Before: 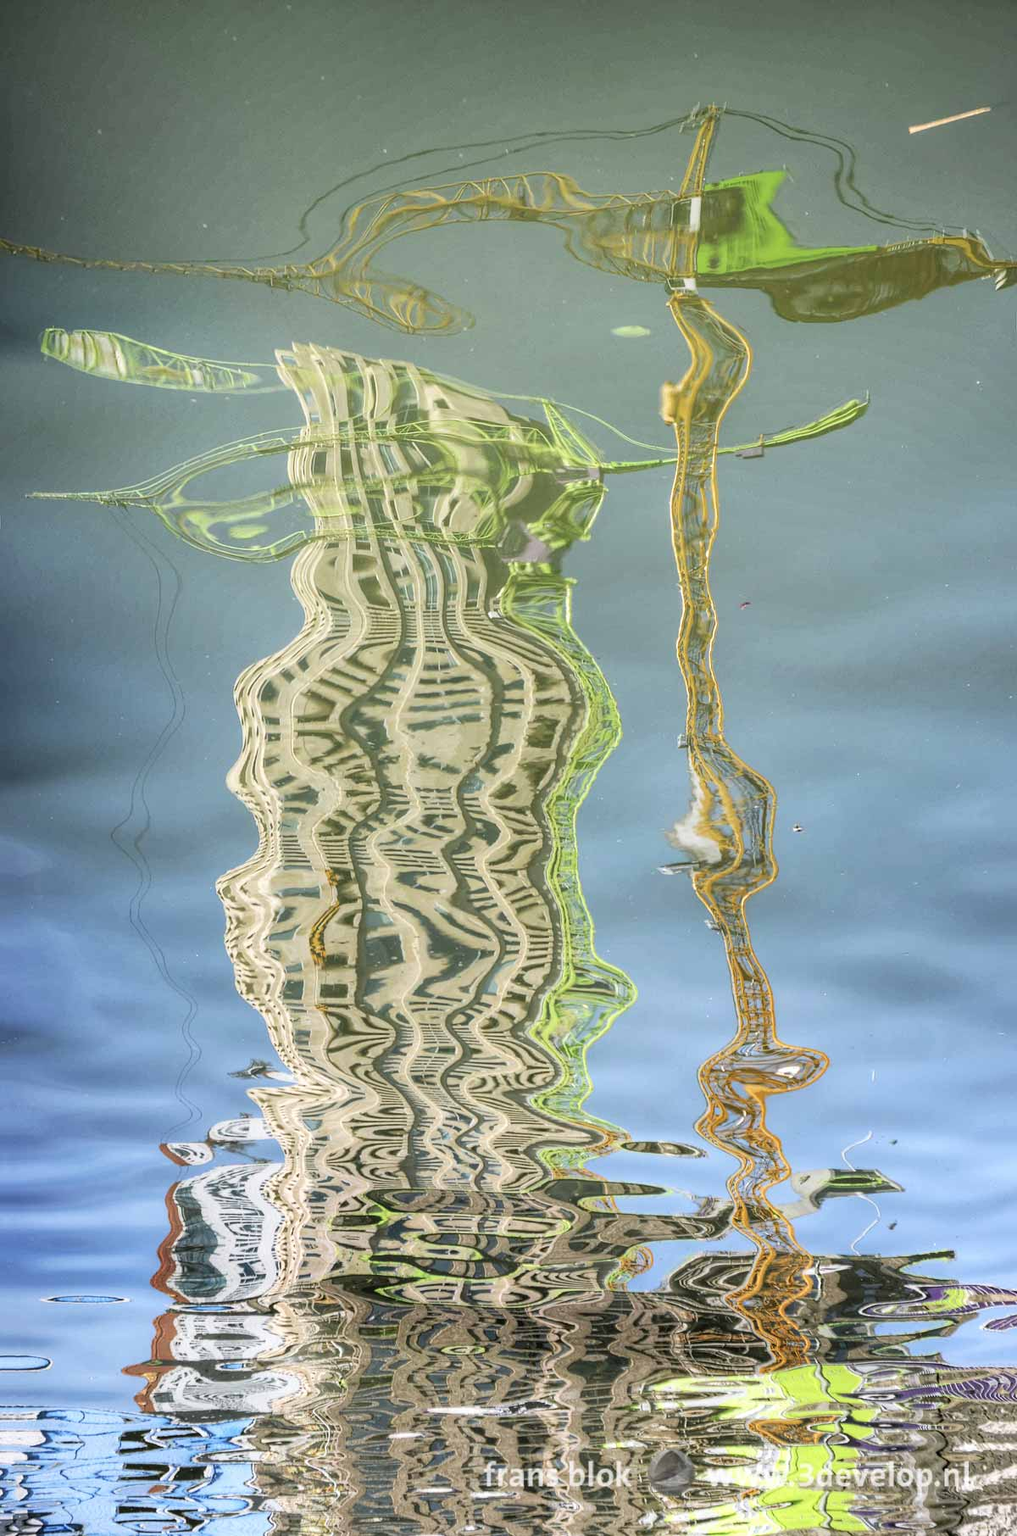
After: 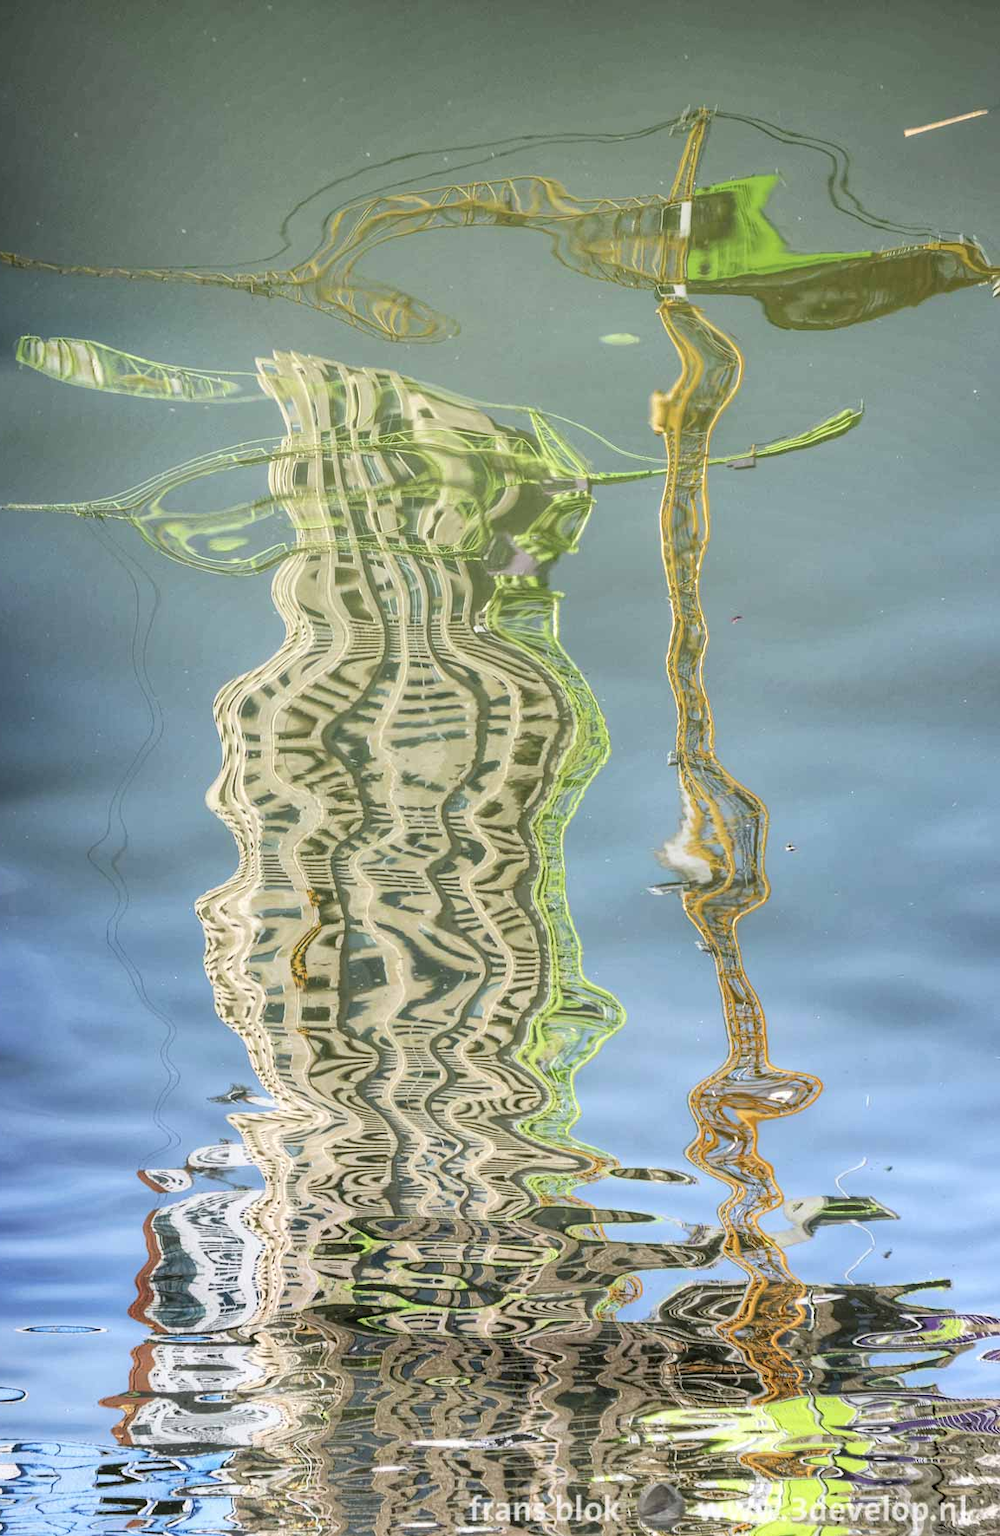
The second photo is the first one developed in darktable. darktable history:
crop and rotate: left 2.552%, right 1.237%, bottom 2.215%
